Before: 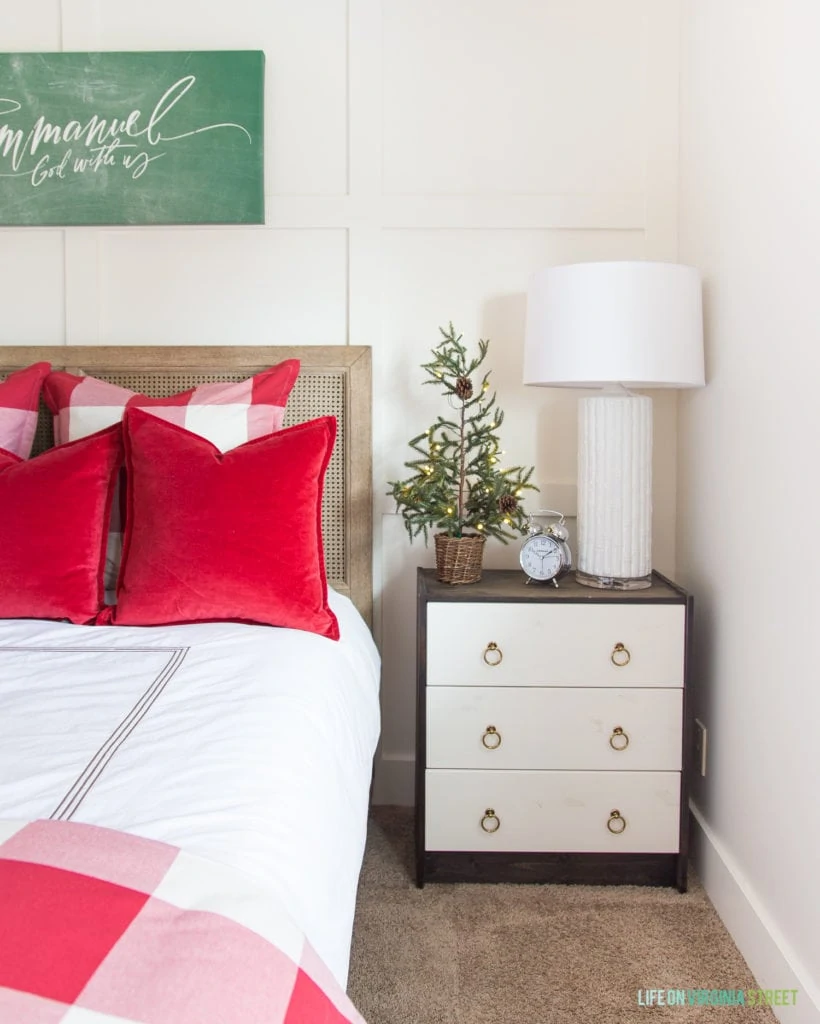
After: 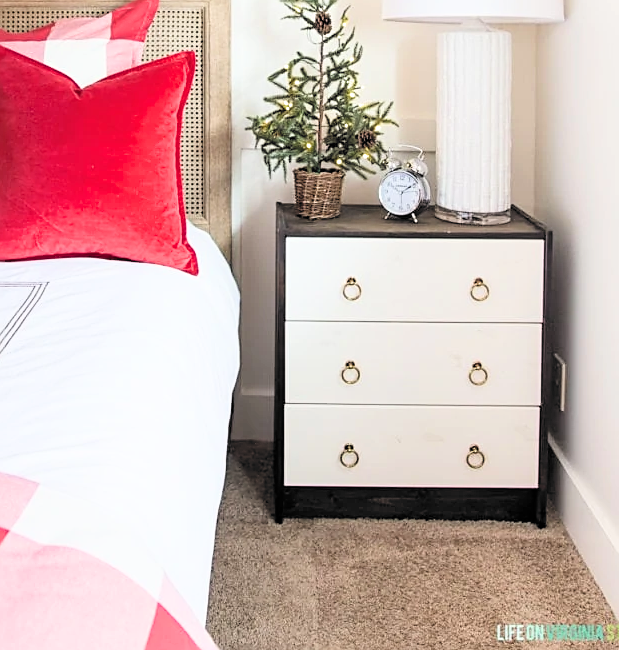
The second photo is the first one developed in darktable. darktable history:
crop and rotate: left 17.268%, top 35.693%, right 7.144%, bottom 0.776%
exposure: exposure 0.562 EV, compensate exposure bias true, compensate highlight preservation false
sharpen: on, module defaults
filmic rgb: black relative exposure -5.02 EV, white relative exposure 3.19 EV, hardness 3.47, contrast 1.195, highlights saturation mix -48.69%, color science v6 (2022)
